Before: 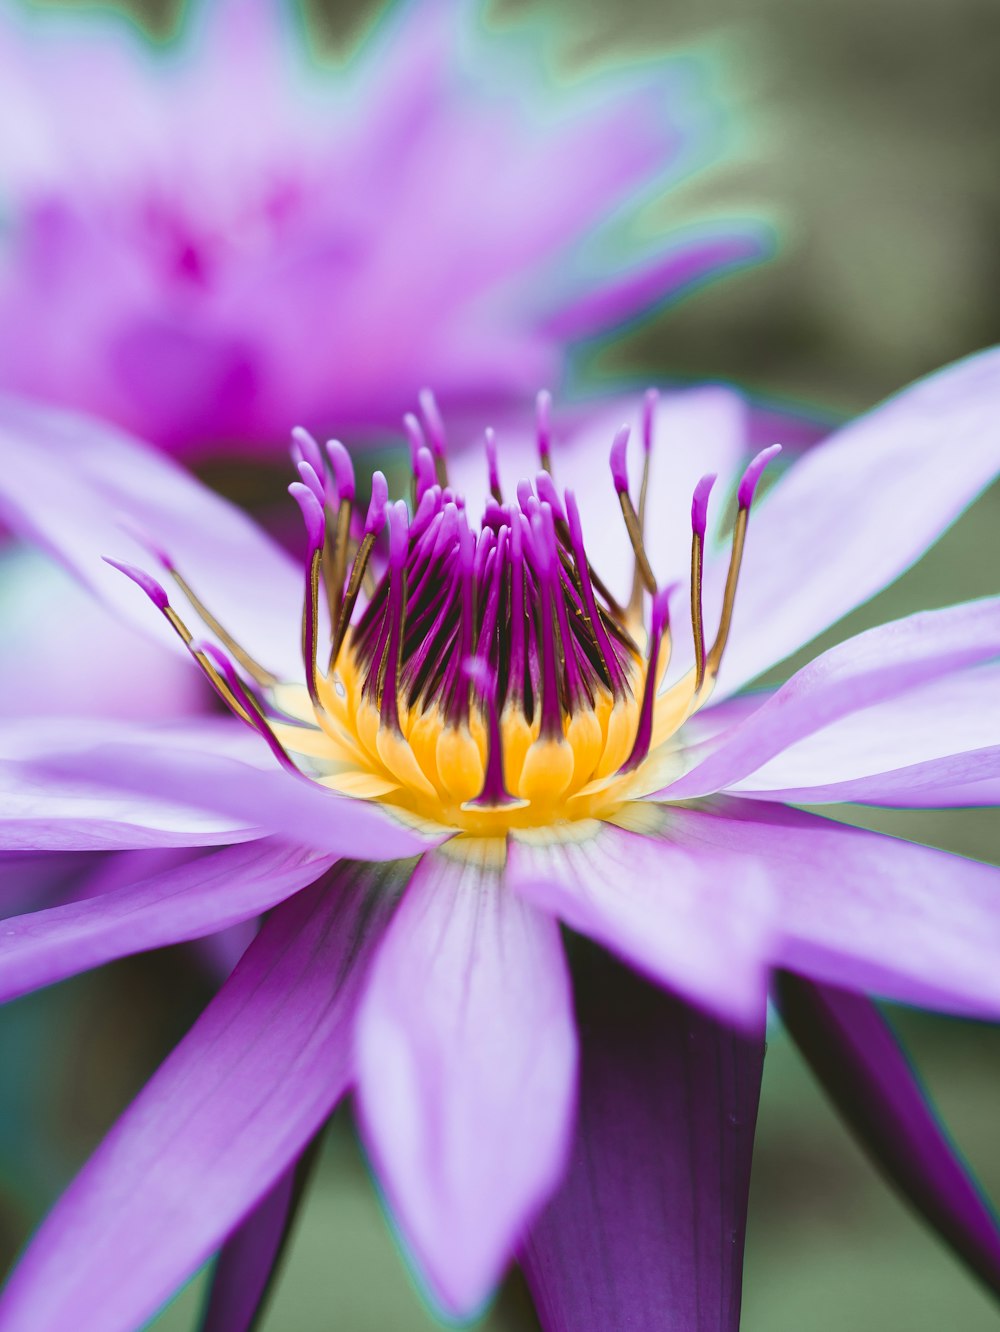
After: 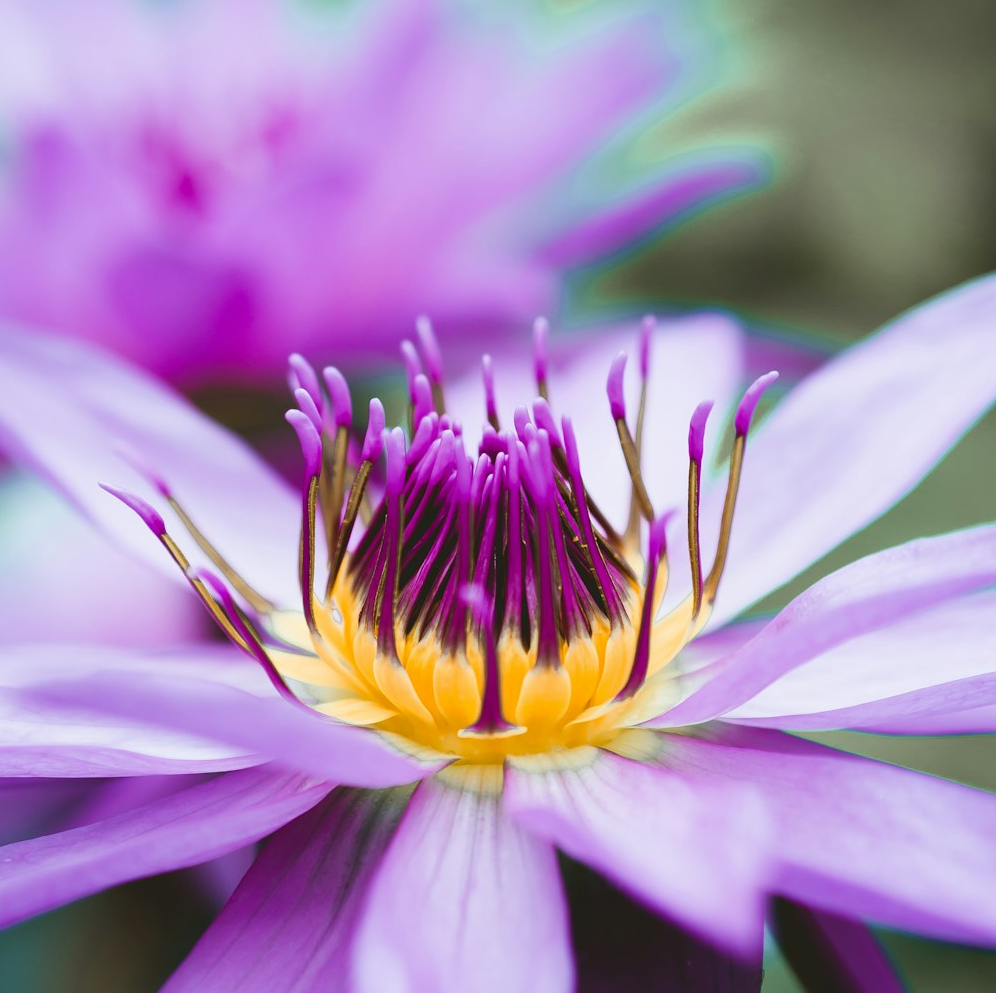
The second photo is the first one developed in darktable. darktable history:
crop: left 0.335%, top 5.54%, bottom 19.843%
